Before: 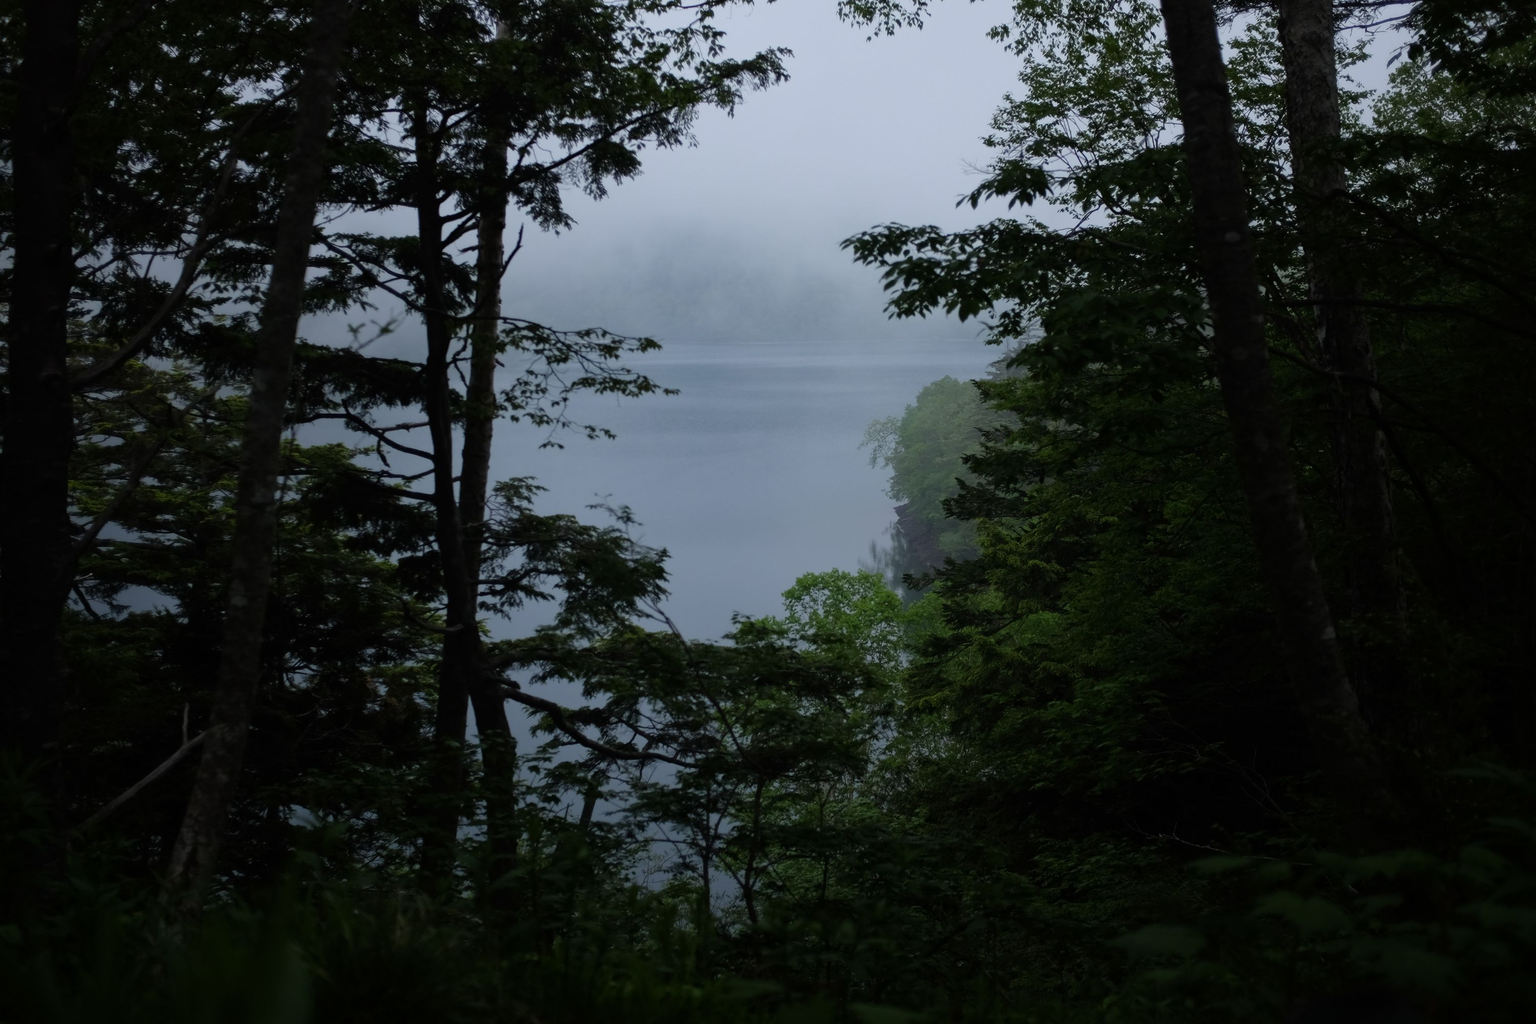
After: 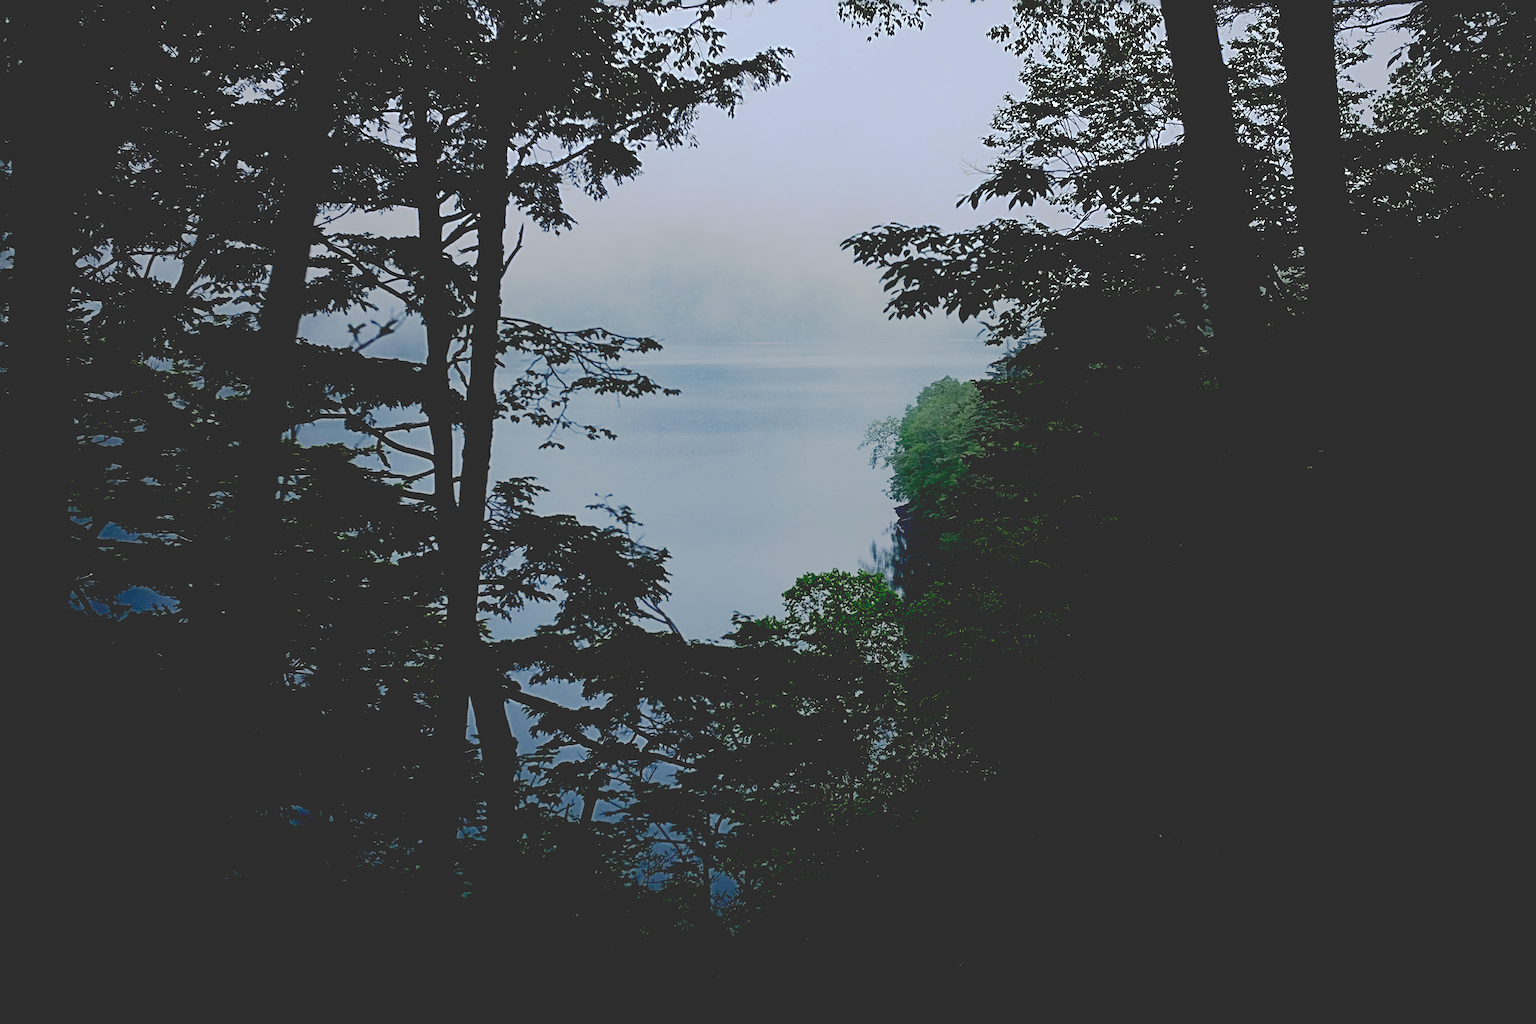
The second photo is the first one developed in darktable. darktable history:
base curve: curves: ch0 [(0.065, 0.026) (0.236, 0.358) (0.53, 0.546) (0.777, 0.841) (0.924, 0.992)], preserve colors none
sharpen: radius 3.65, amount 0.943
